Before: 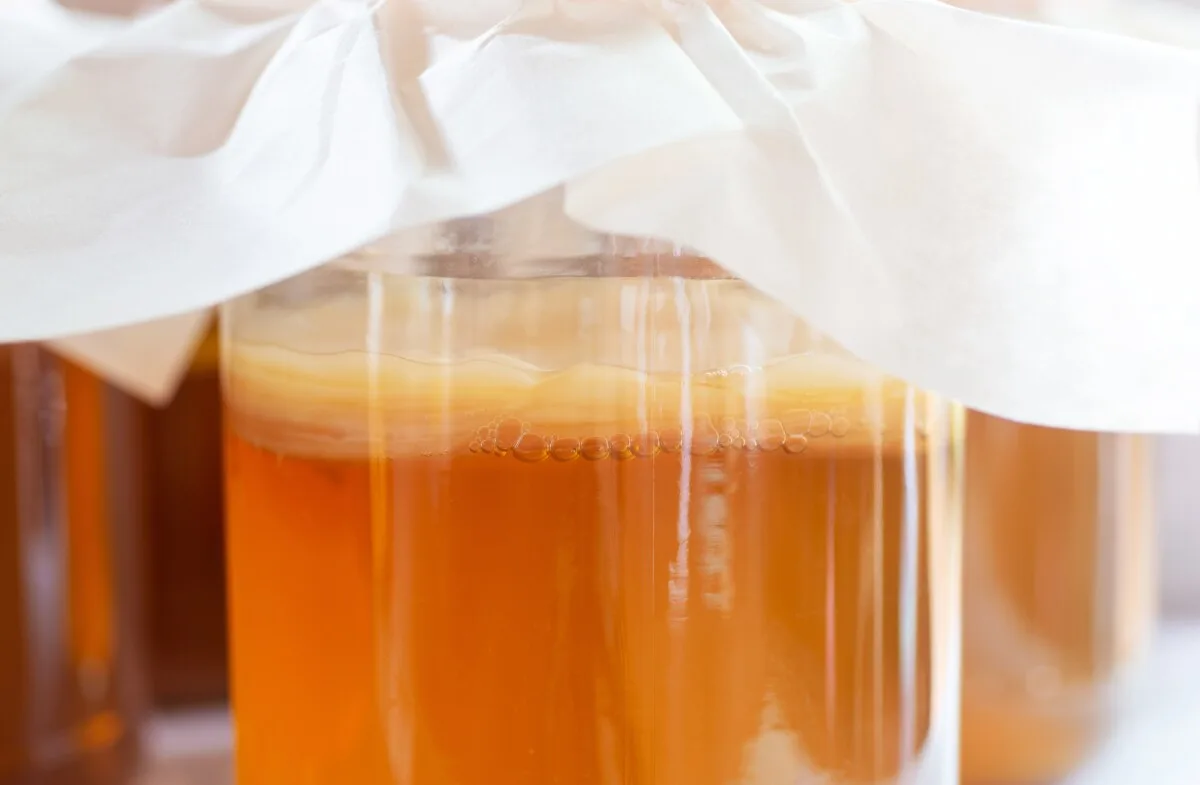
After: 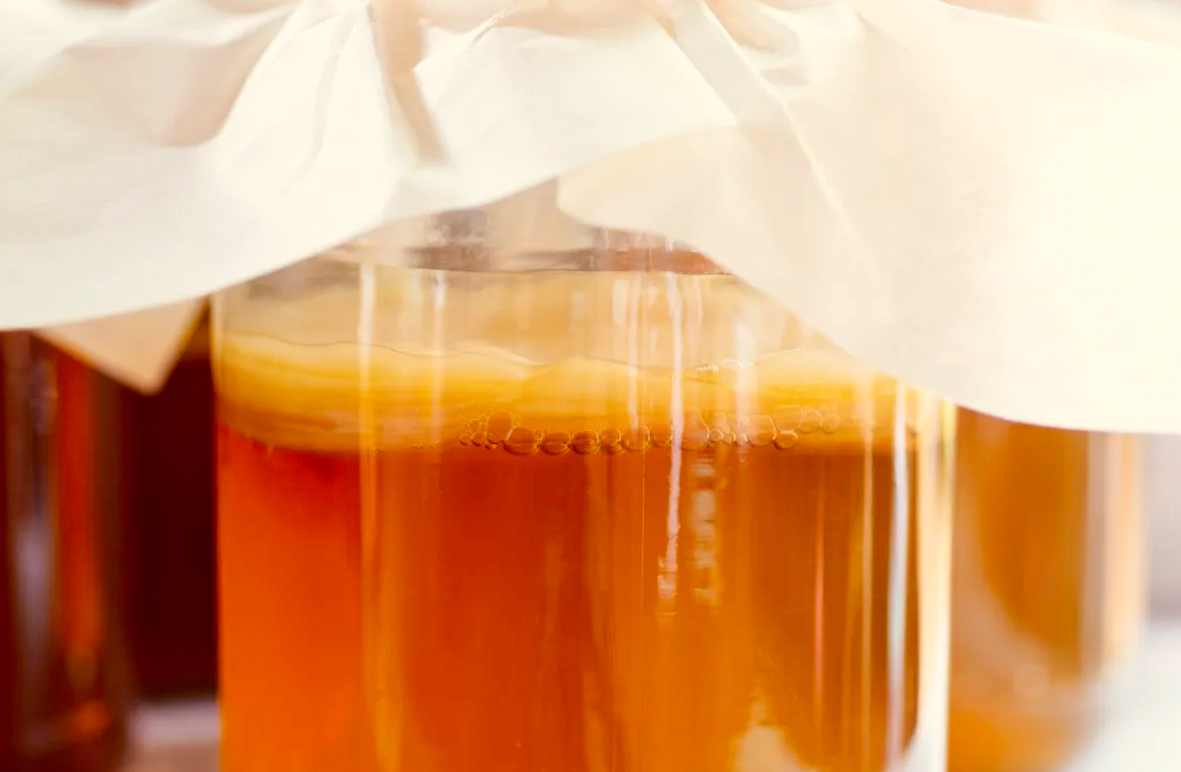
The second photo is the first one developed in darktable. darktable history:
contrast brightness saturation: contrast 0.189, brightness -0.231, saturation 0.114
crop and rotate: angle -0.602°
color balance rgb: highlights gain › chroma 3.104%, highlights gain › hue 77.53°, global offset › luminance 0.469%, perceptual saturation grading › global saturation 17.125%, perceptual brilliance grading › mid-tones 9.553%, perceptual brilliance grading › shadows 14.947%
color correction: highlights b* 0.069, saturation 0.978
